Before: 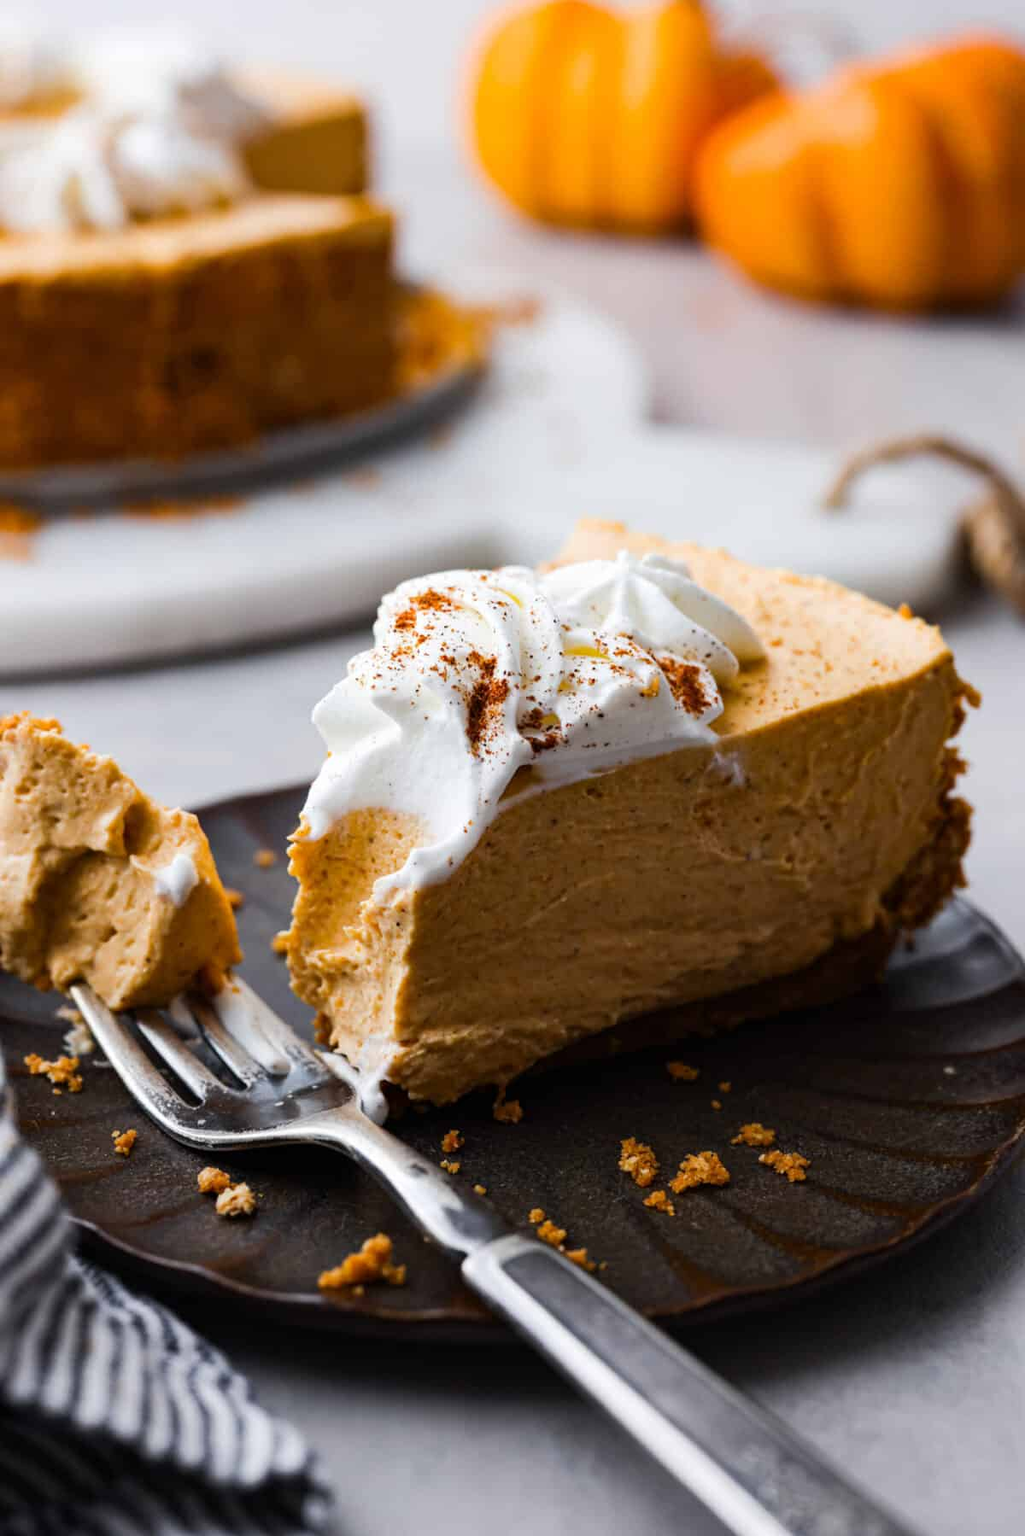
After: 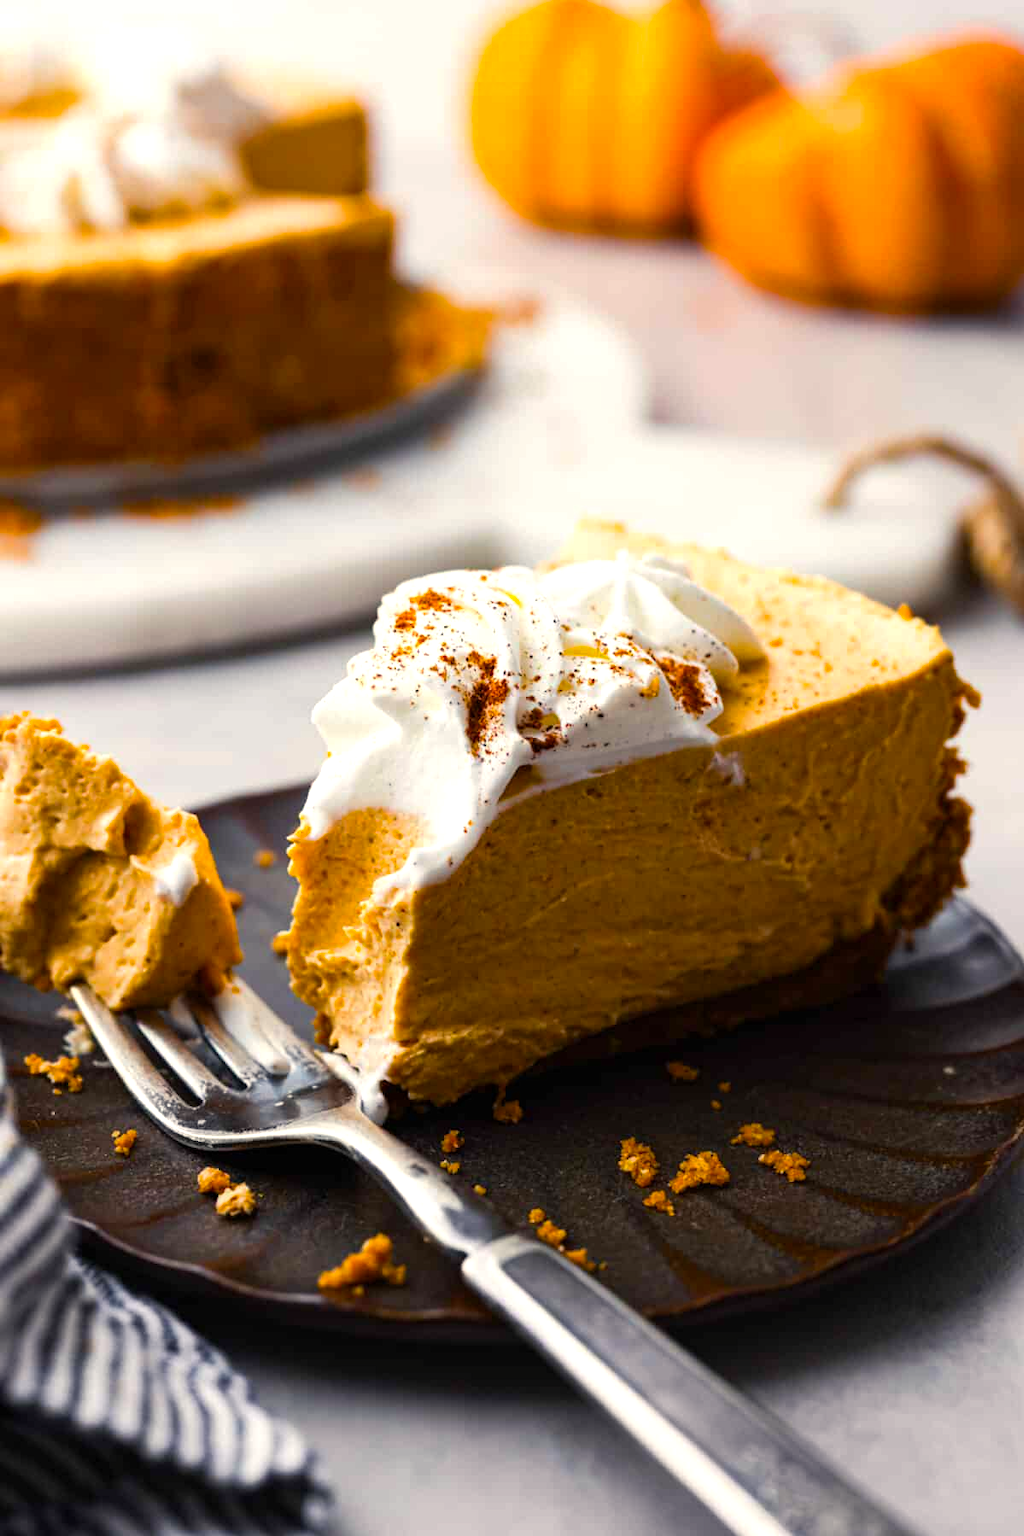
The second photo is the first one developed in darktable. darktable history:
color balance rgb: highlights gain › chroma 3.057%, highlights gain › hue 78.03°, perceptual saturation grading › global saturation 31.221%, perceptual brilliance grading › global brilliance 9.37%
